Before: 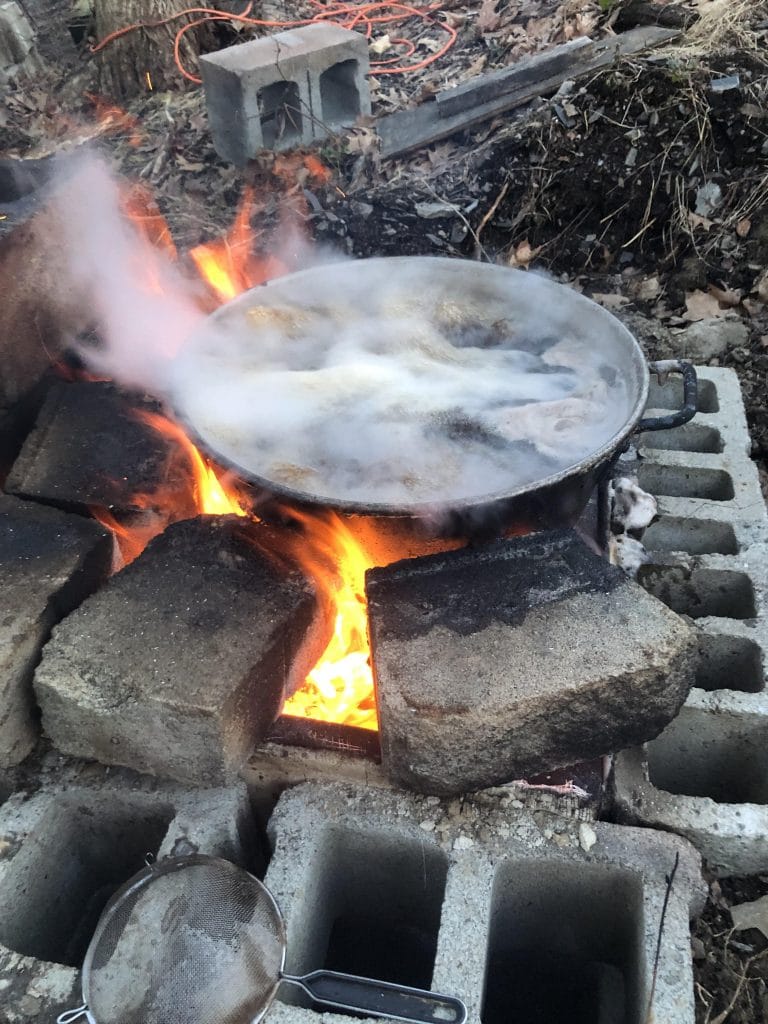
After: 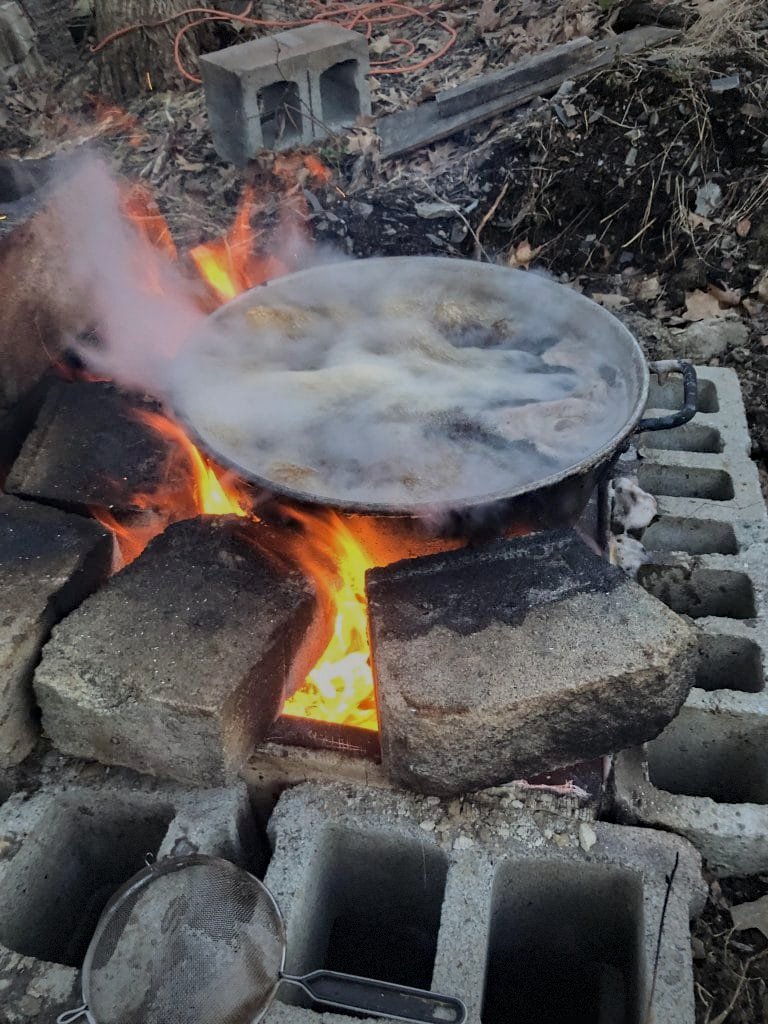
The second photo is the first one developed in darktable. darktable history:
vignetting: fall-off start 100%, brightness -0.406, saturation -0.3, width/height ratio 1.324, dithering 8-bit output, unbound false
tone equalizer: -8 EV -0.002 EV, -7 EV 0.005 EV, -6 EV -0.008 EV, -5 EV 0.007 EV, -4 EV -0.042 EV, -3 EV -0.233 EV, -2 EV -0.662 EV, -1 EV -0.983 EV, +0 EV -0.969 EV, smoothing diameter 2%, edges refinement/feathering 20, mask exposure compensation -1.57 EV, filter diffusion 5
haze removal: compatibility mode true, adaptive false
